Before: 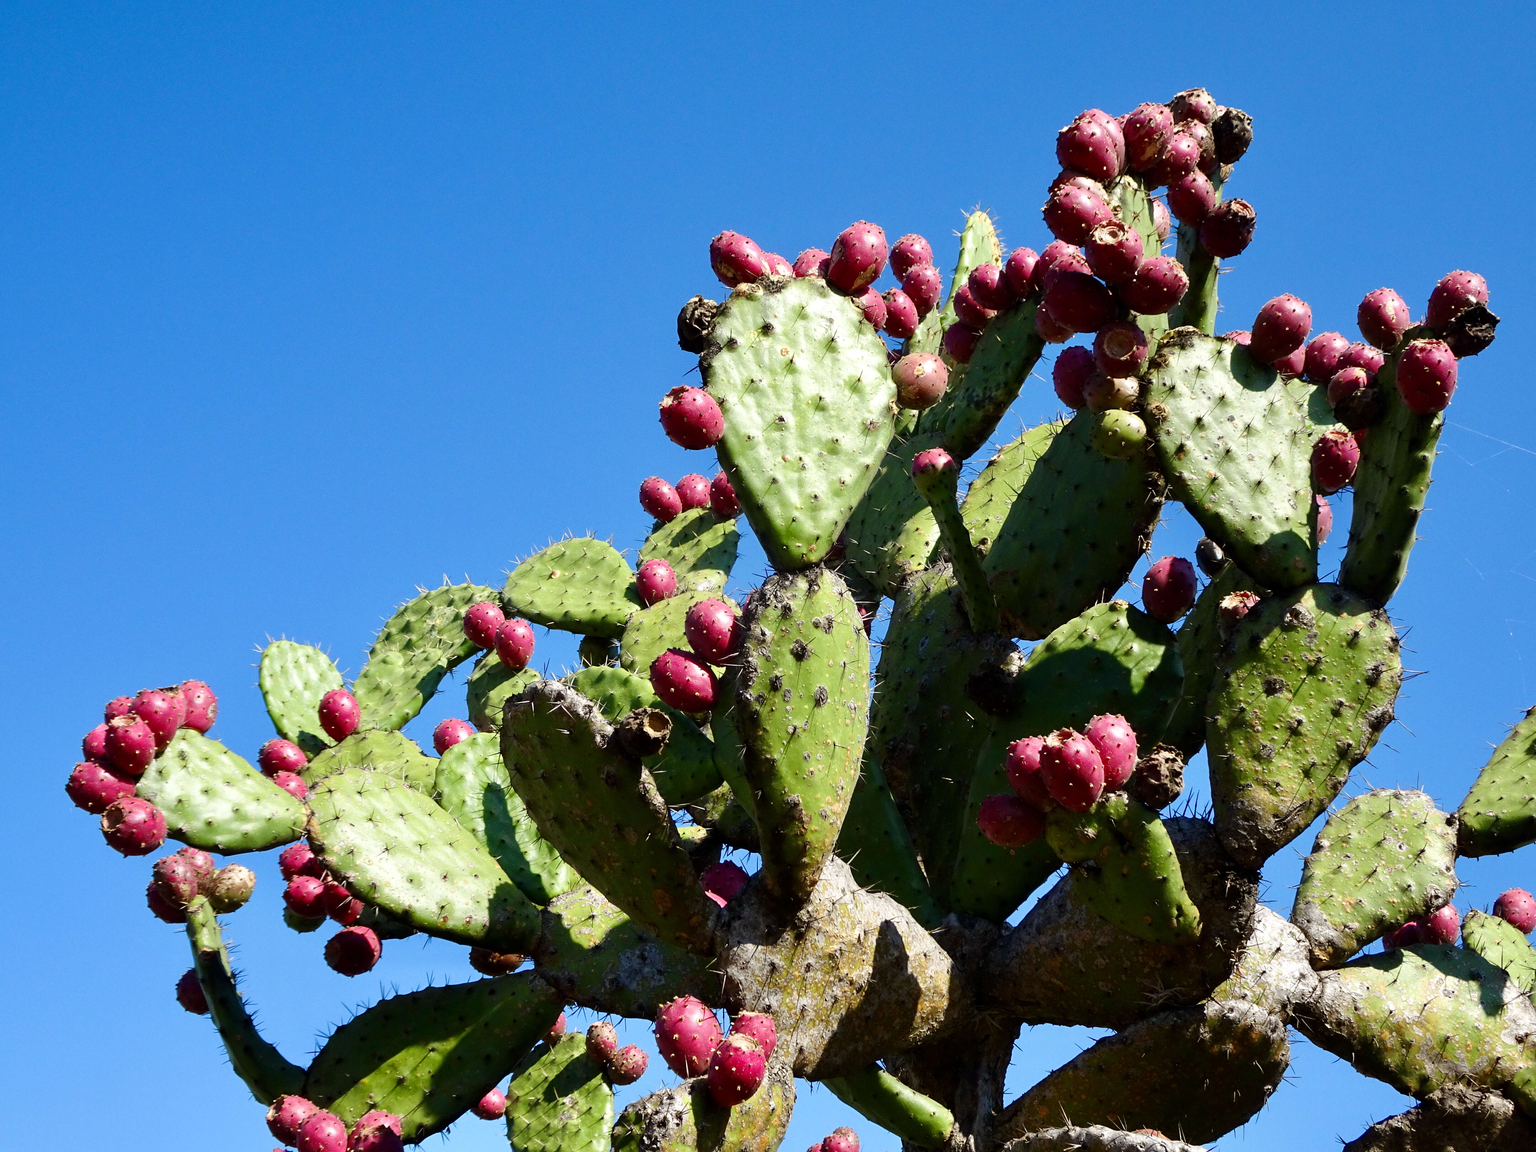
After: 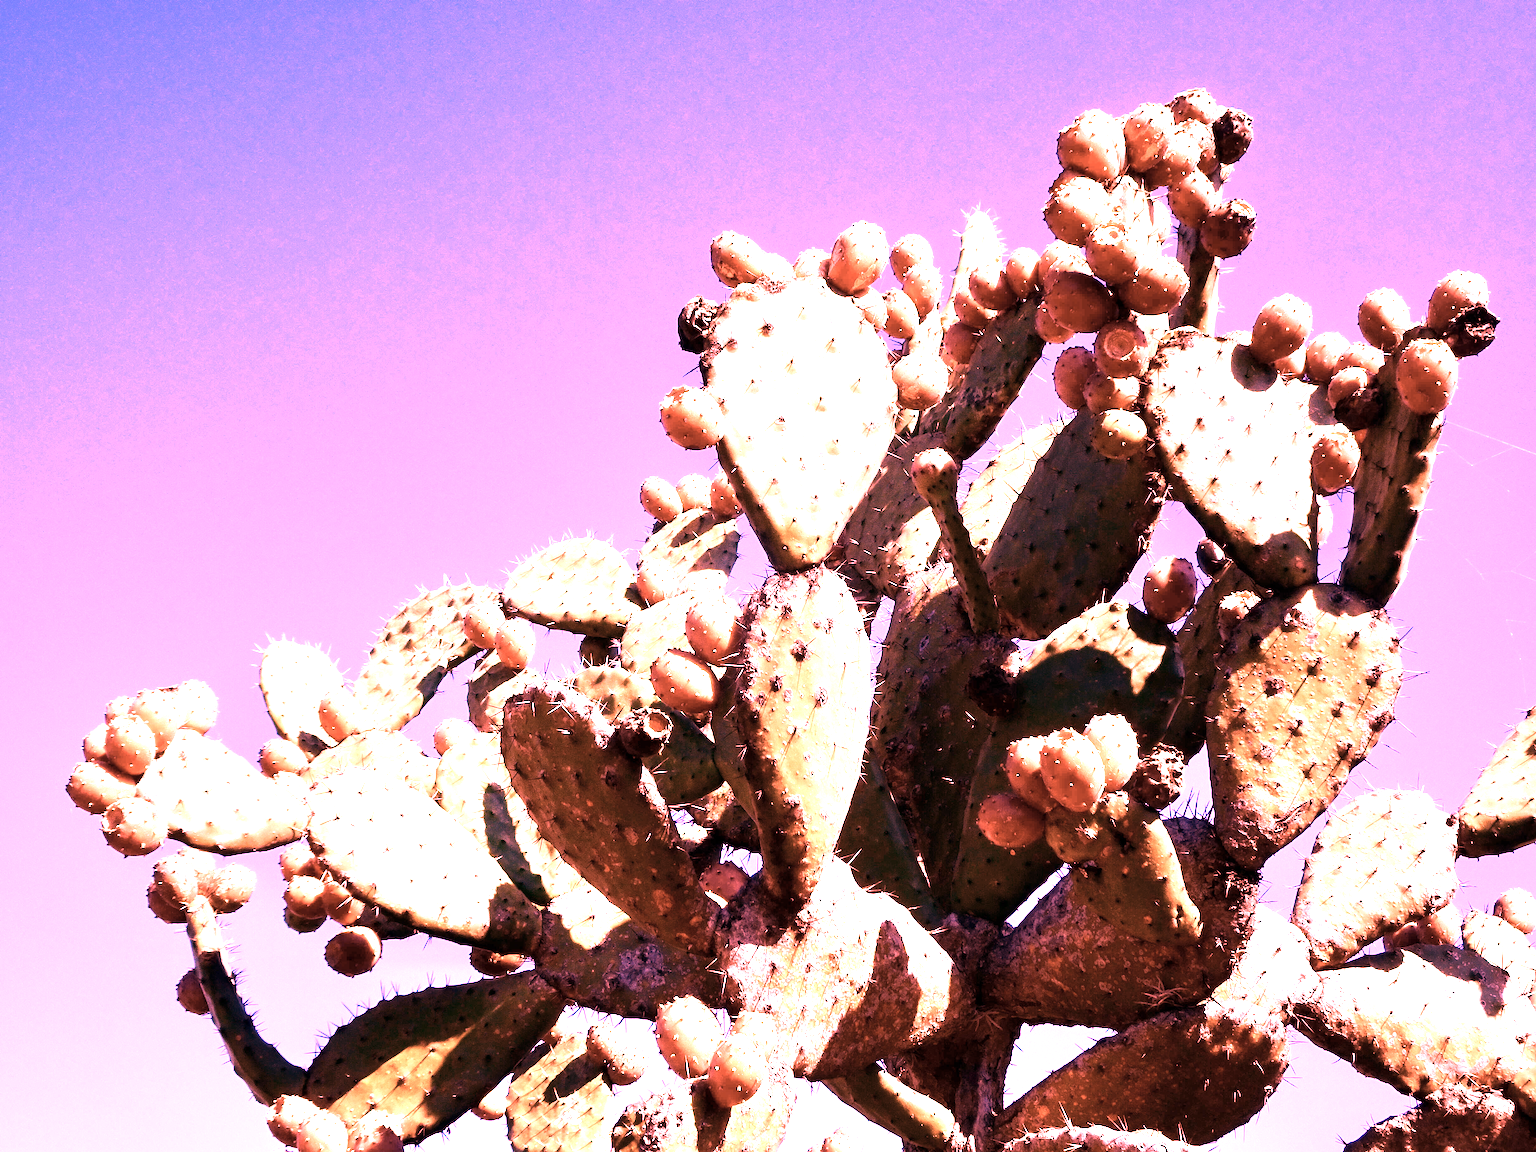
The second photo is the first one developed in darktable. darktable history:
contrast brightness saturation: contrast 0.1, saturation -0.36
white balance: red 4.26, blue 1.802
